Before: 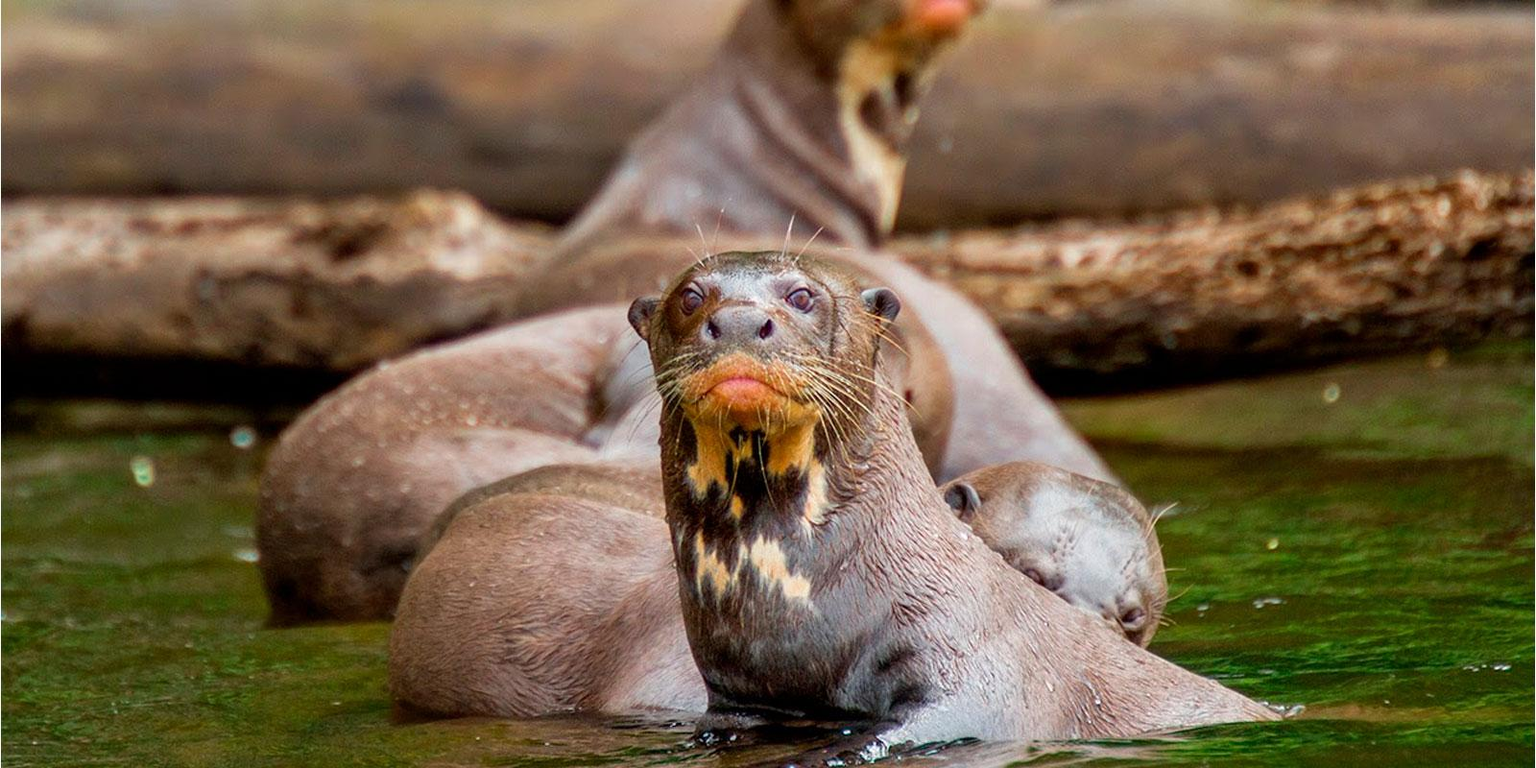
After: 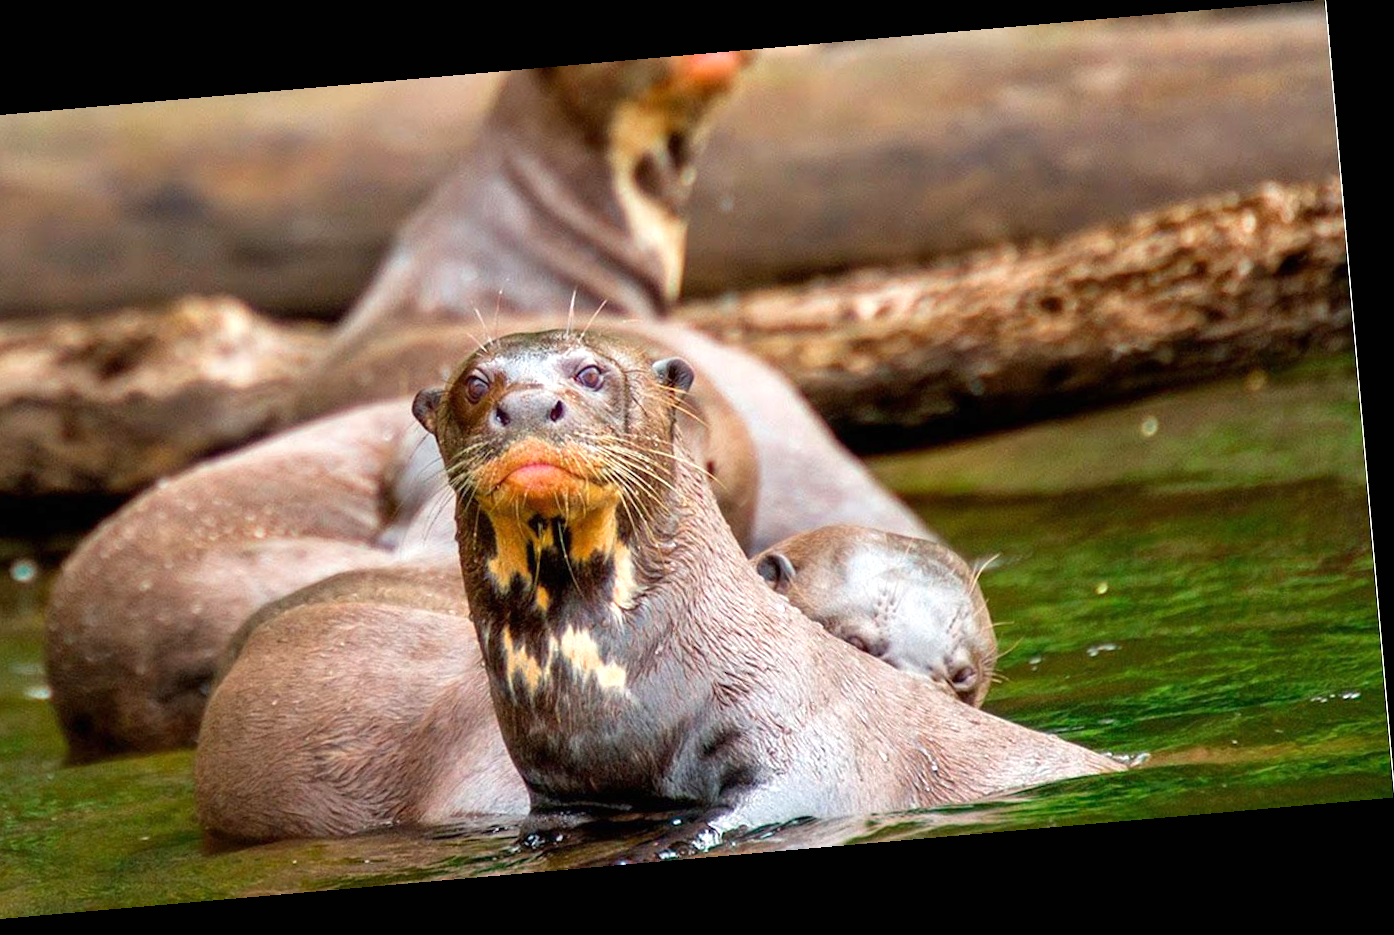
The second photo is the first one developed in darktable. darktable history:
rotate and perspective: rotation -4.98°, automatic cropping off
crop: left 16.145%
exposure: black level correction 0, exposure 0.5 EV, compensate highlight preservation false
